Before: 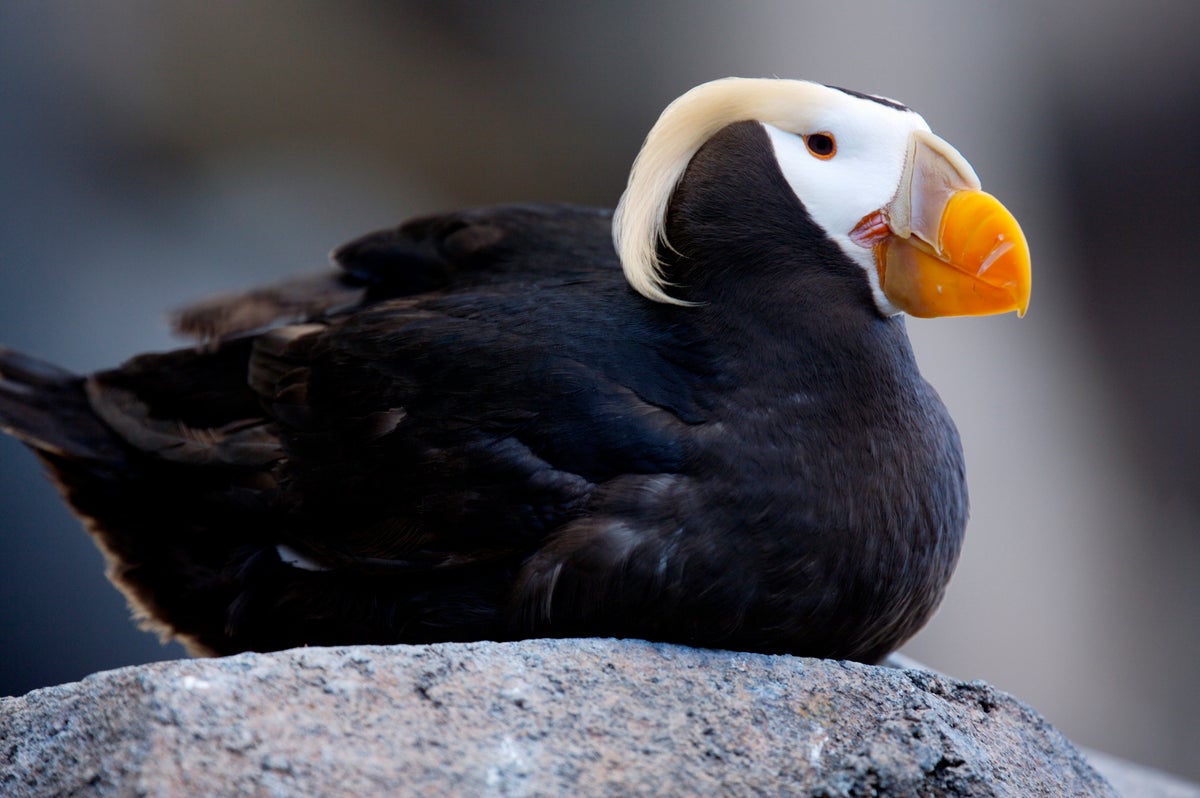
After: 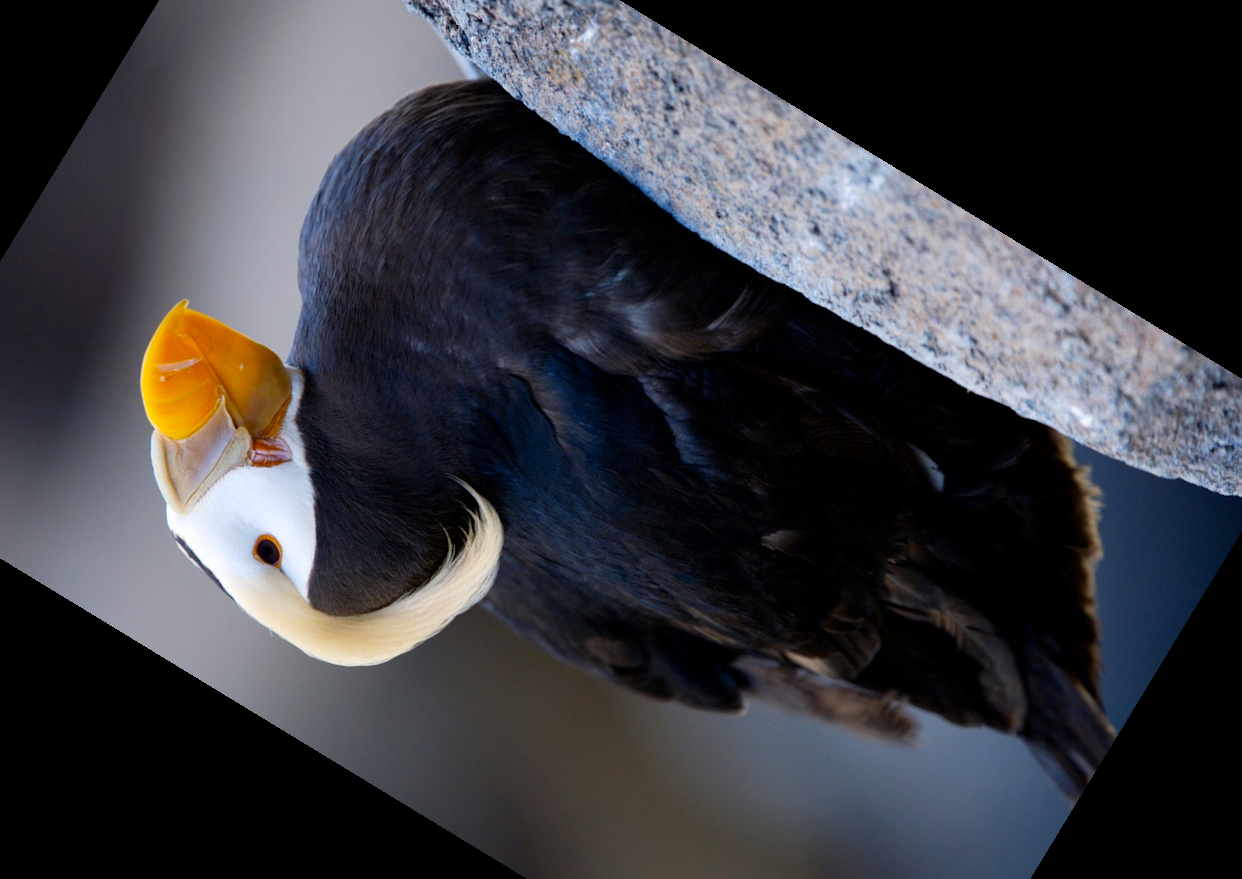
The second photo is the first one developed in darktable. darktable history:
crop and rotate: angle 148.68°, left 9.111%, top 15.603%, right 4.588%, bottom 17.041%
color contrast: green-magenta contrast 0.85, blue-yellow contrast 1.25, unbound 0
